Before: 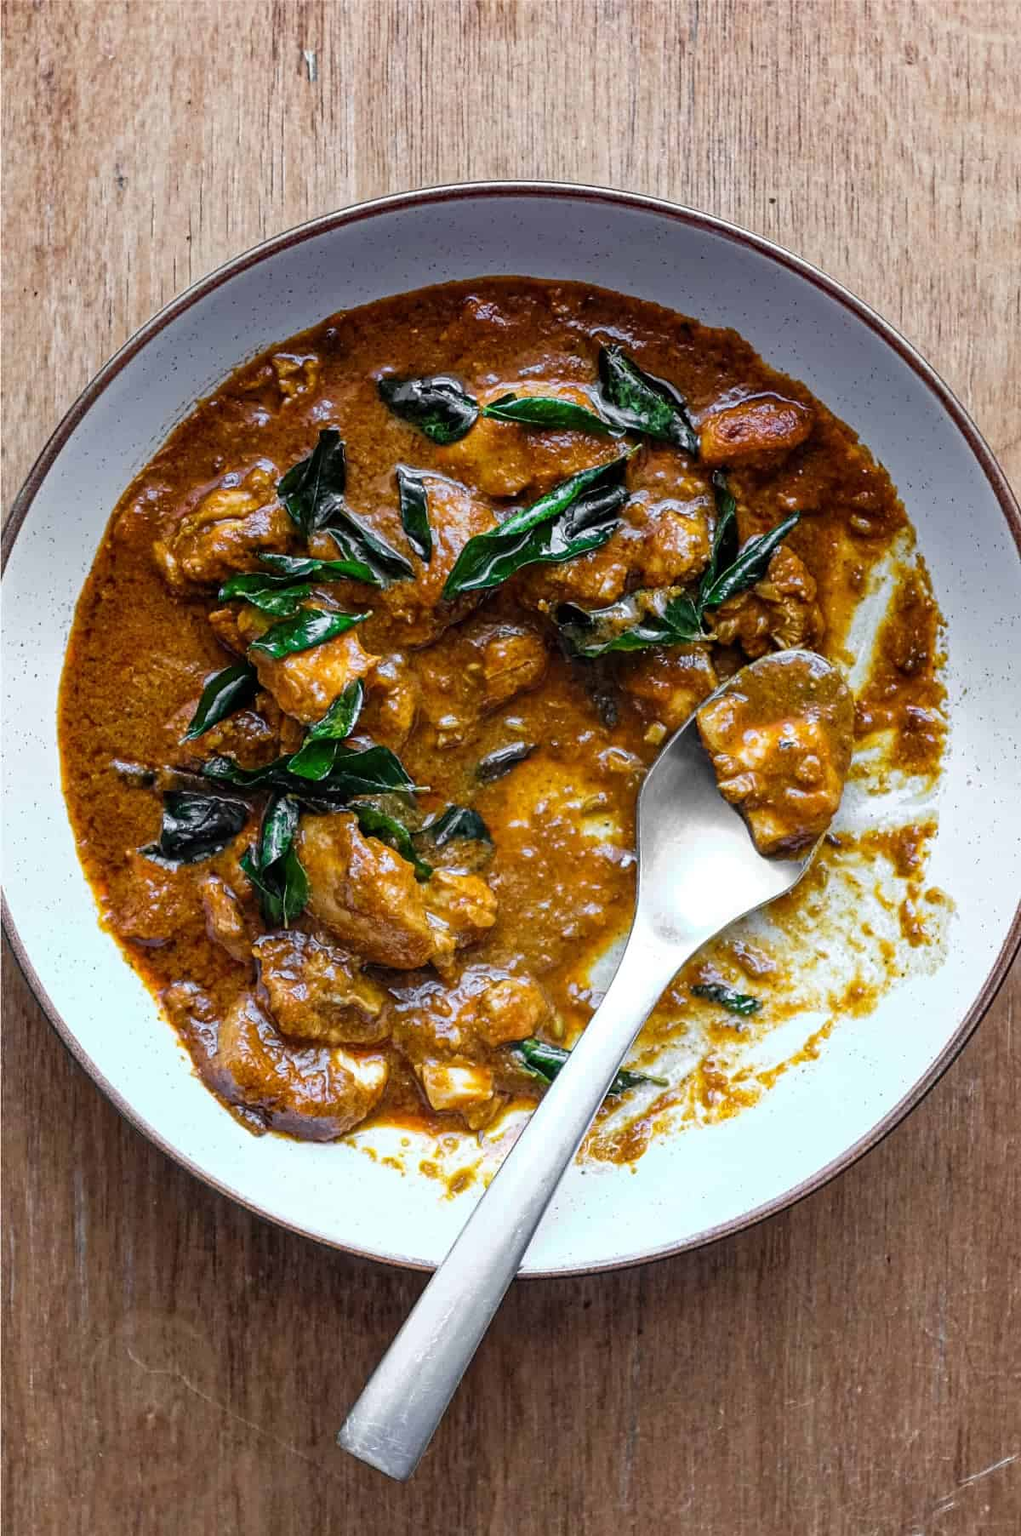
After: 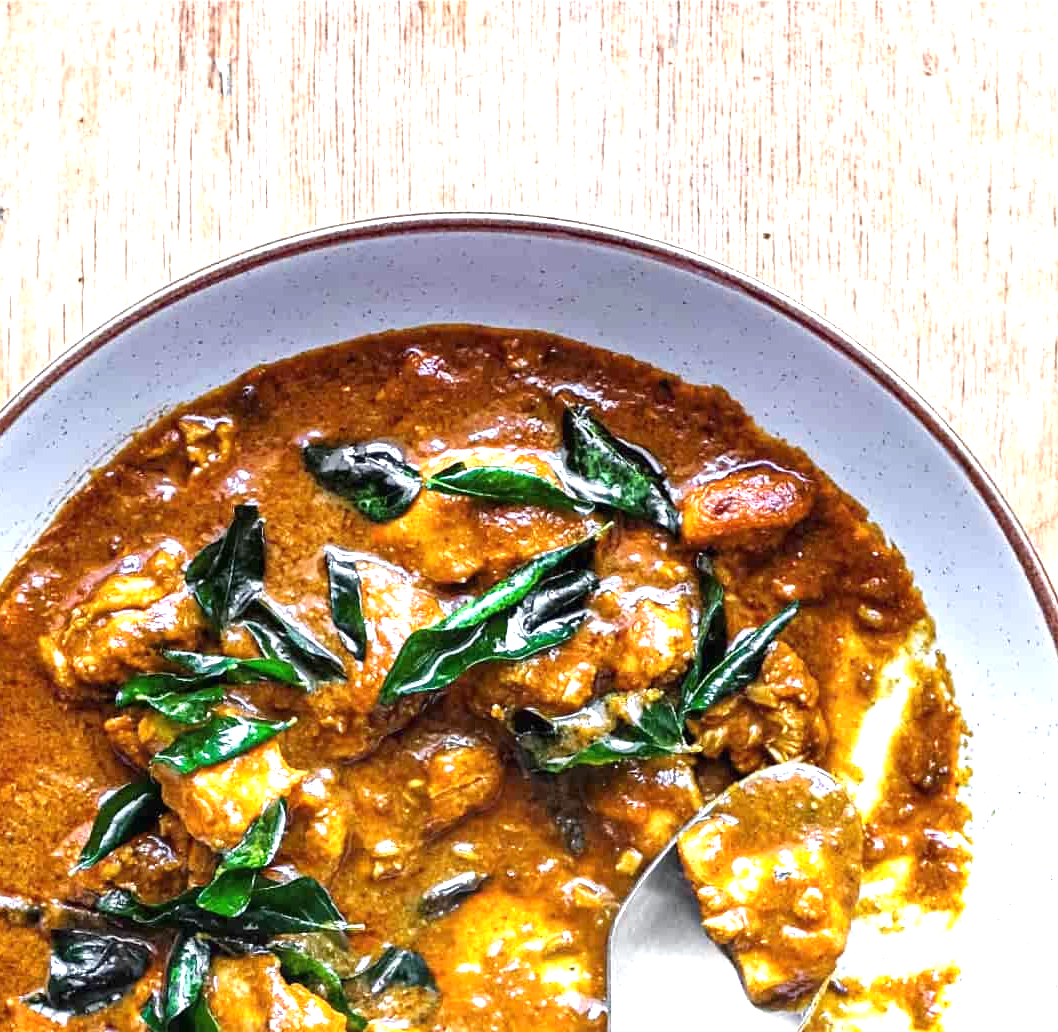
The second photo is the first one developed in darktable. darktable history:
crop and rotate: left 11.812%, bottom 42.776%
white balance: red 0.988, blue 1.017
exposure: black level correction 0, exposure 1.45 EV, compensate exposure bias true, compensate highlight preservation false
